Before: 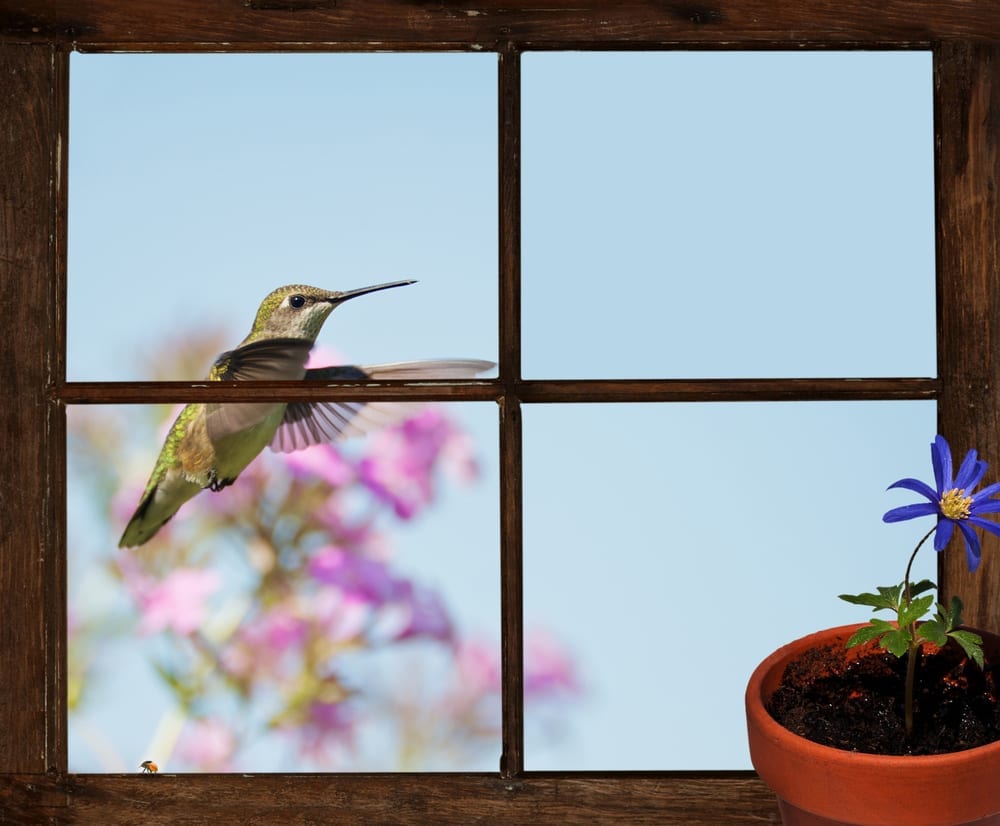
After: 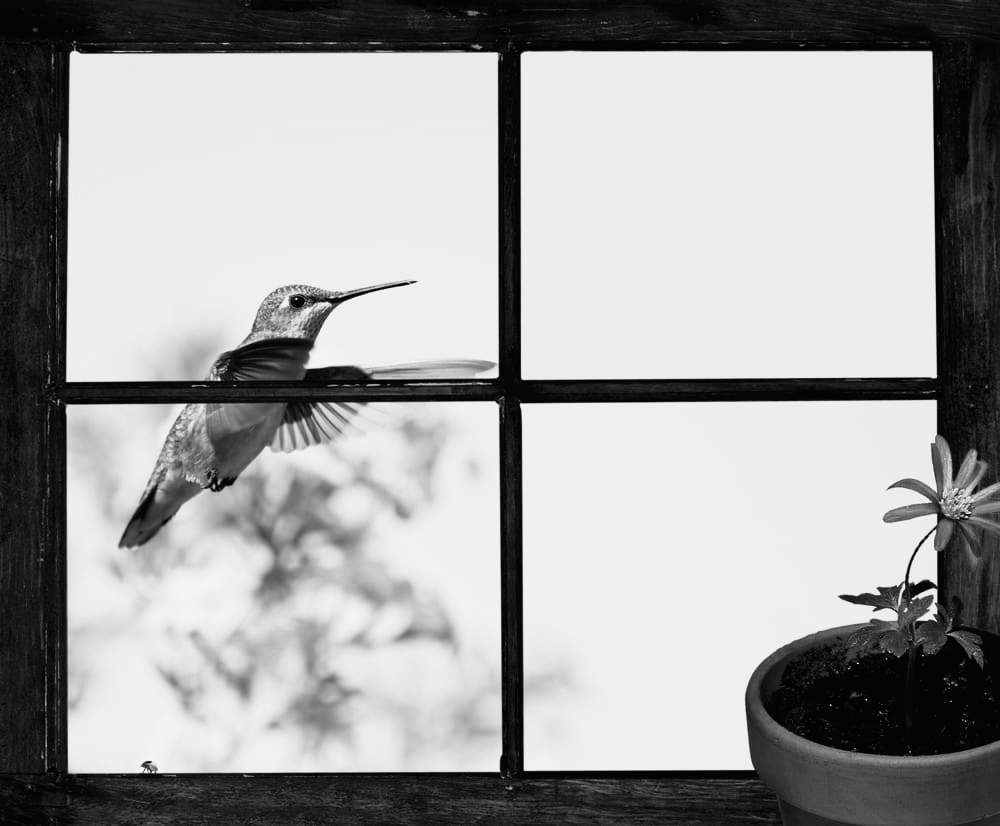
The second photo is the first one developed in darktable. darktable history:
tone curve: curves: ch0 [(0.016, 0.011) (0.084, 0.026) (0.469, 0.508) (0.721, 0.862) (1, 1)], color space Lab, linked channels, preserve colors none
color calibration "t3mujinpack channel mixer": output gray [0.21, 0.42, 0.37, 0], gray › normalize channels true, illuminant same as pipeline (D50), adaptation XYZ, x 0.346, y 0.359, gamut compression 0
